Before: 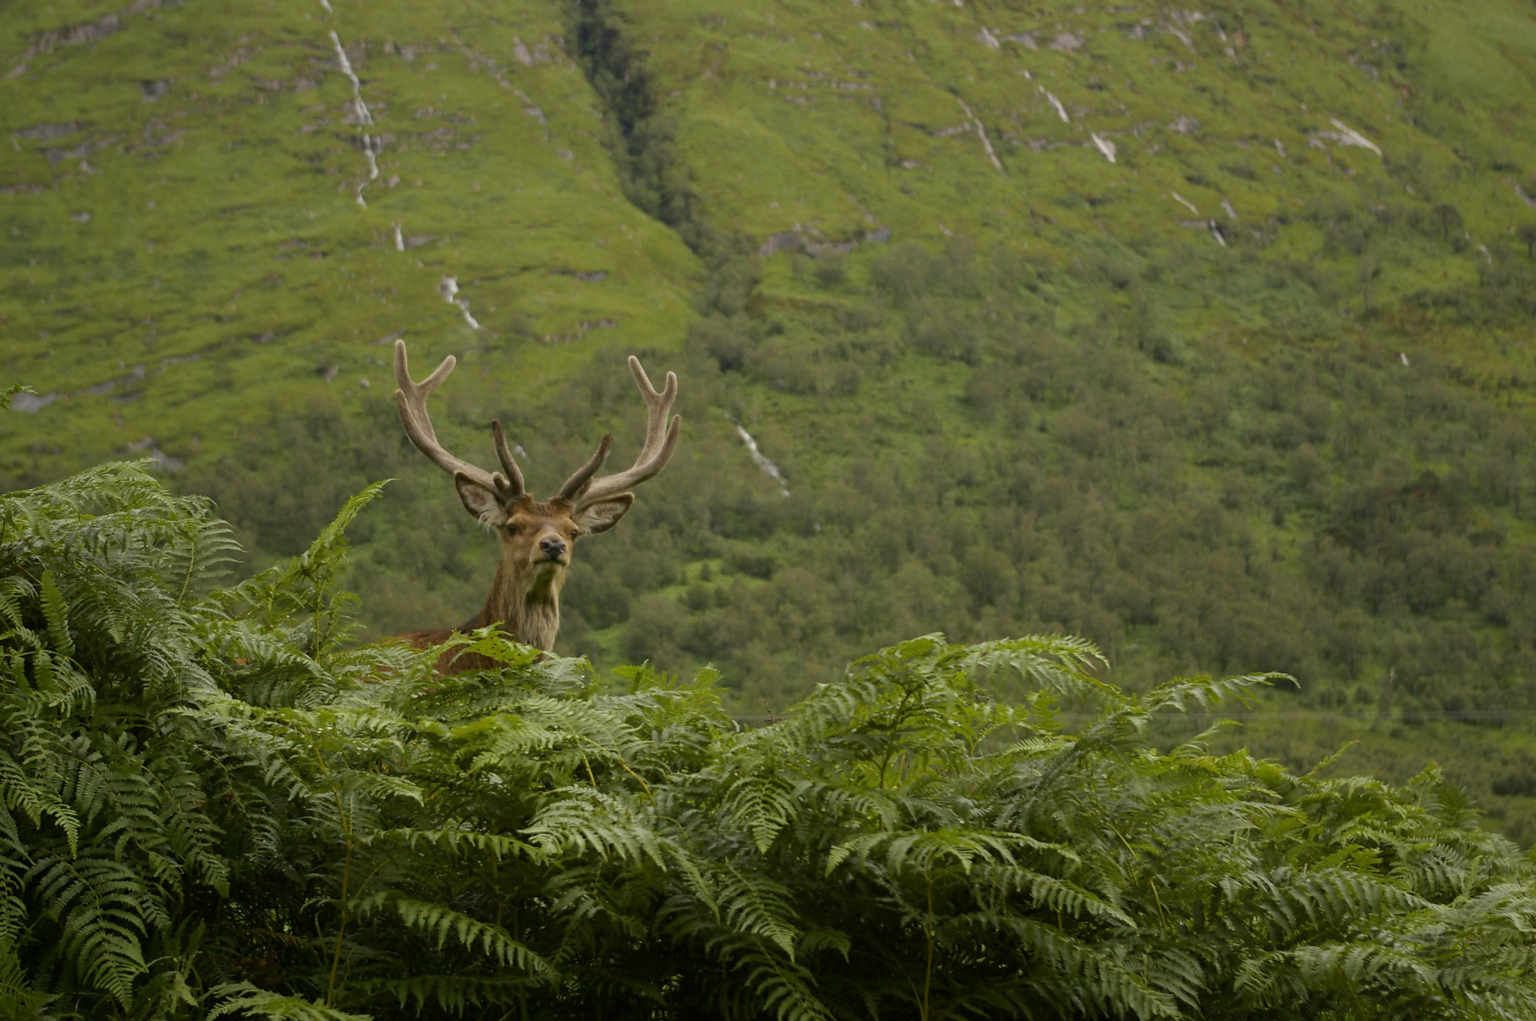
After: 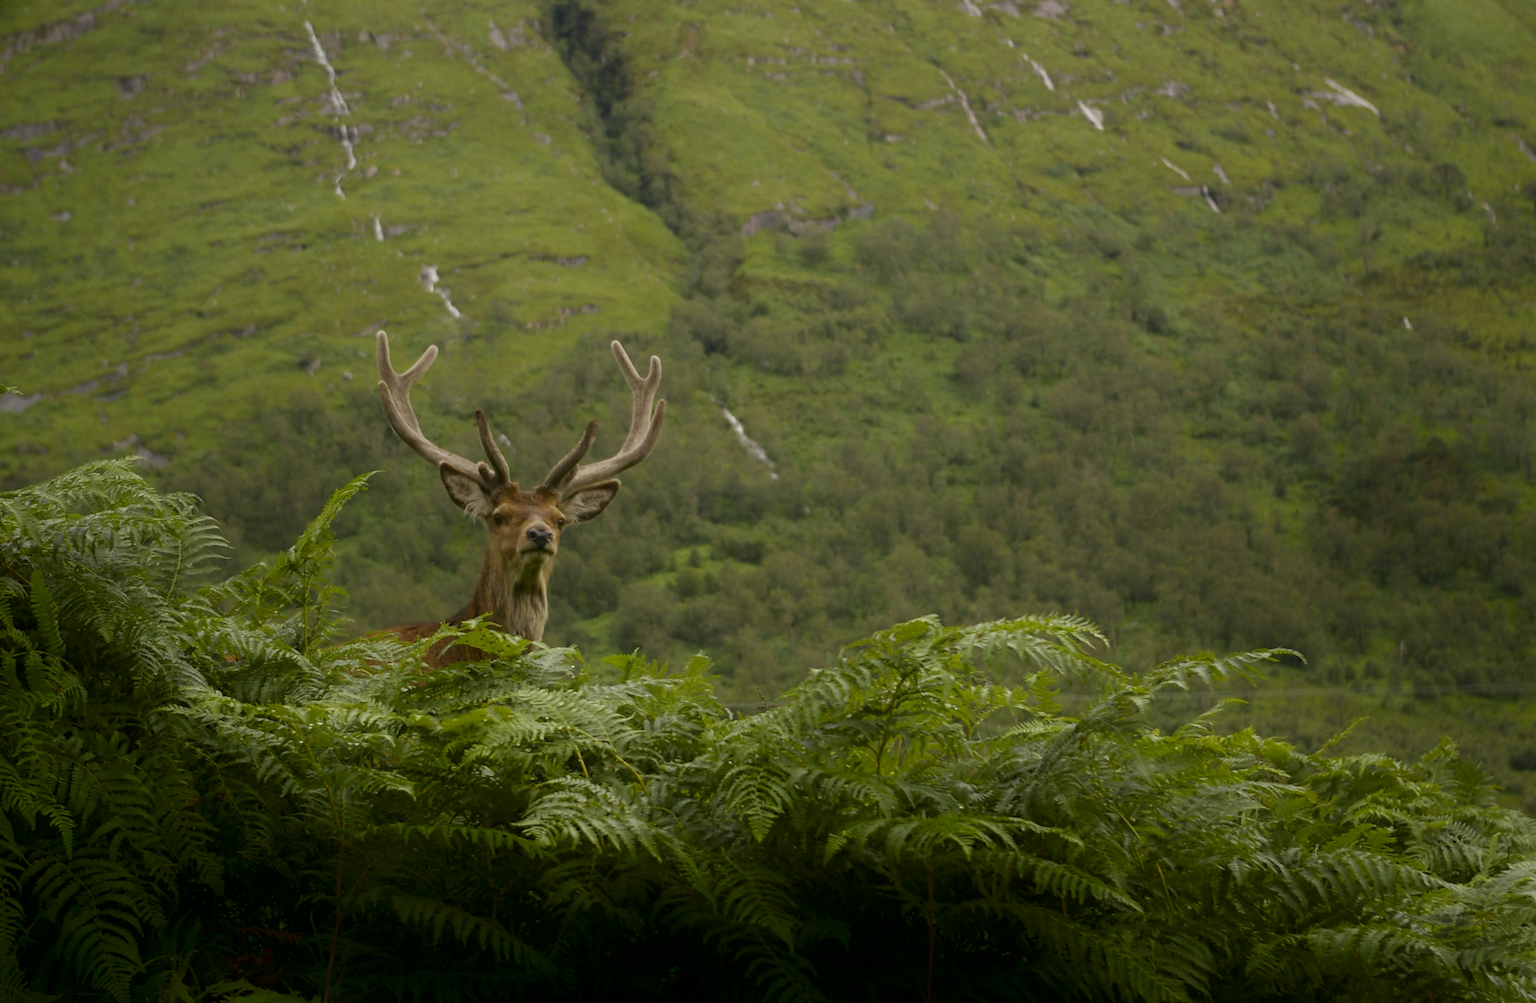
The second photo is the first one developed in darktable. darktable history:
shadows and highlights: shadows -70, highlights 35, soften with gaussian
rotate and perspective: rotation -1.32°, lens shift (horizontal) -0.031, crop left 0.015, crop right 0.985, crop top 0.047, crop bottom 0.982
